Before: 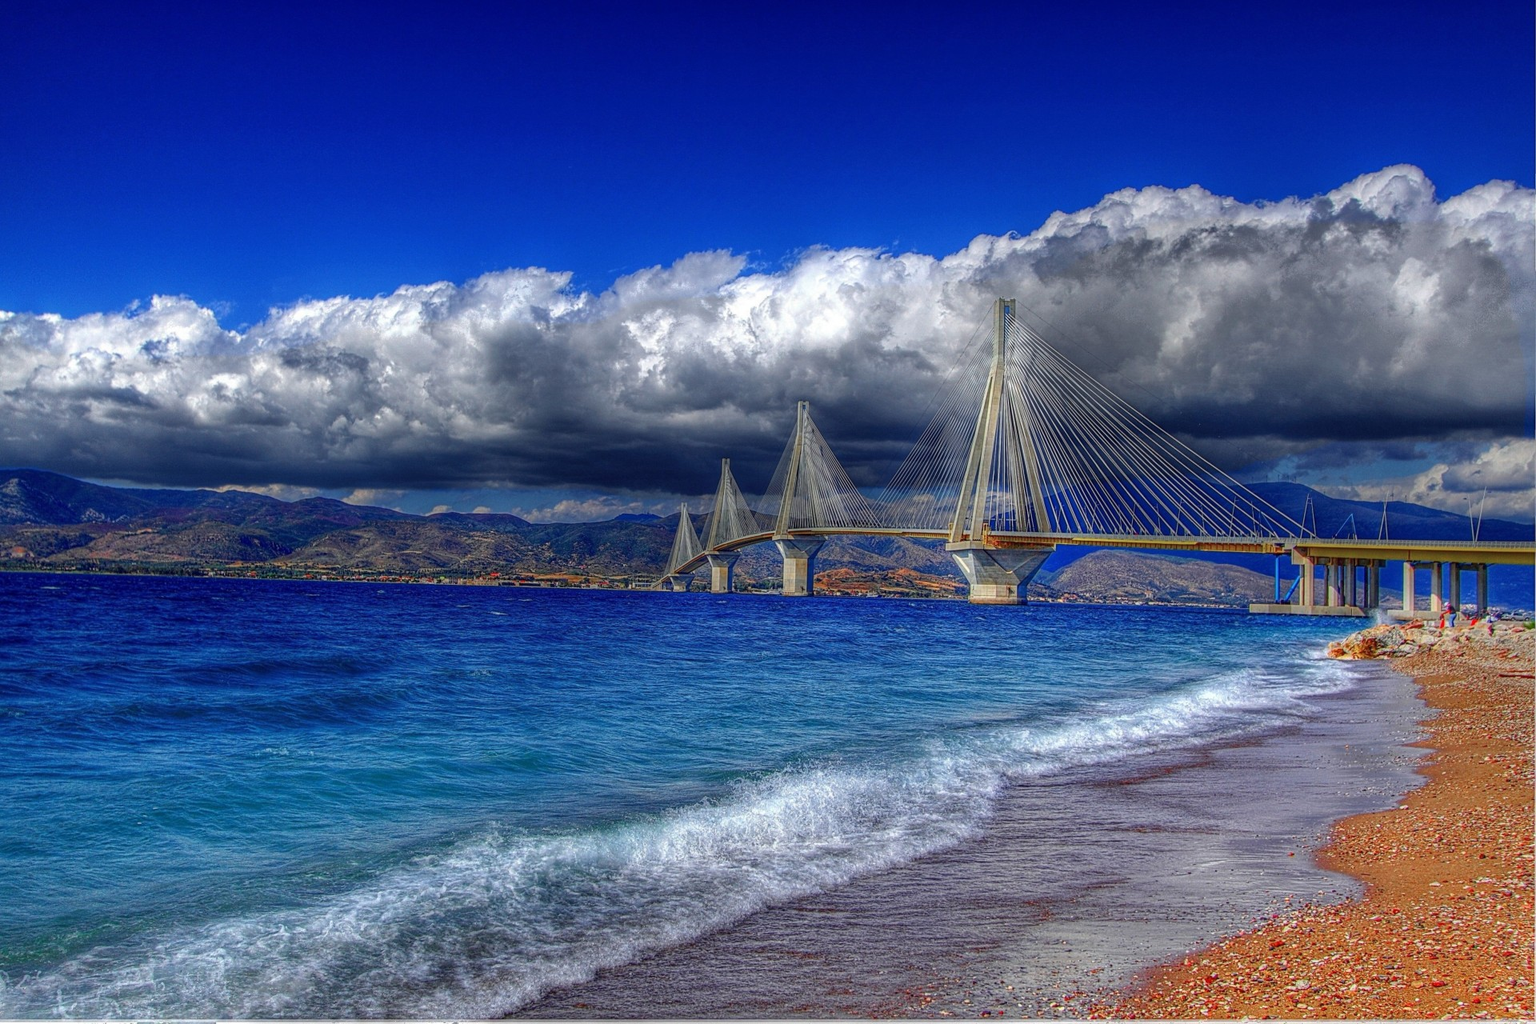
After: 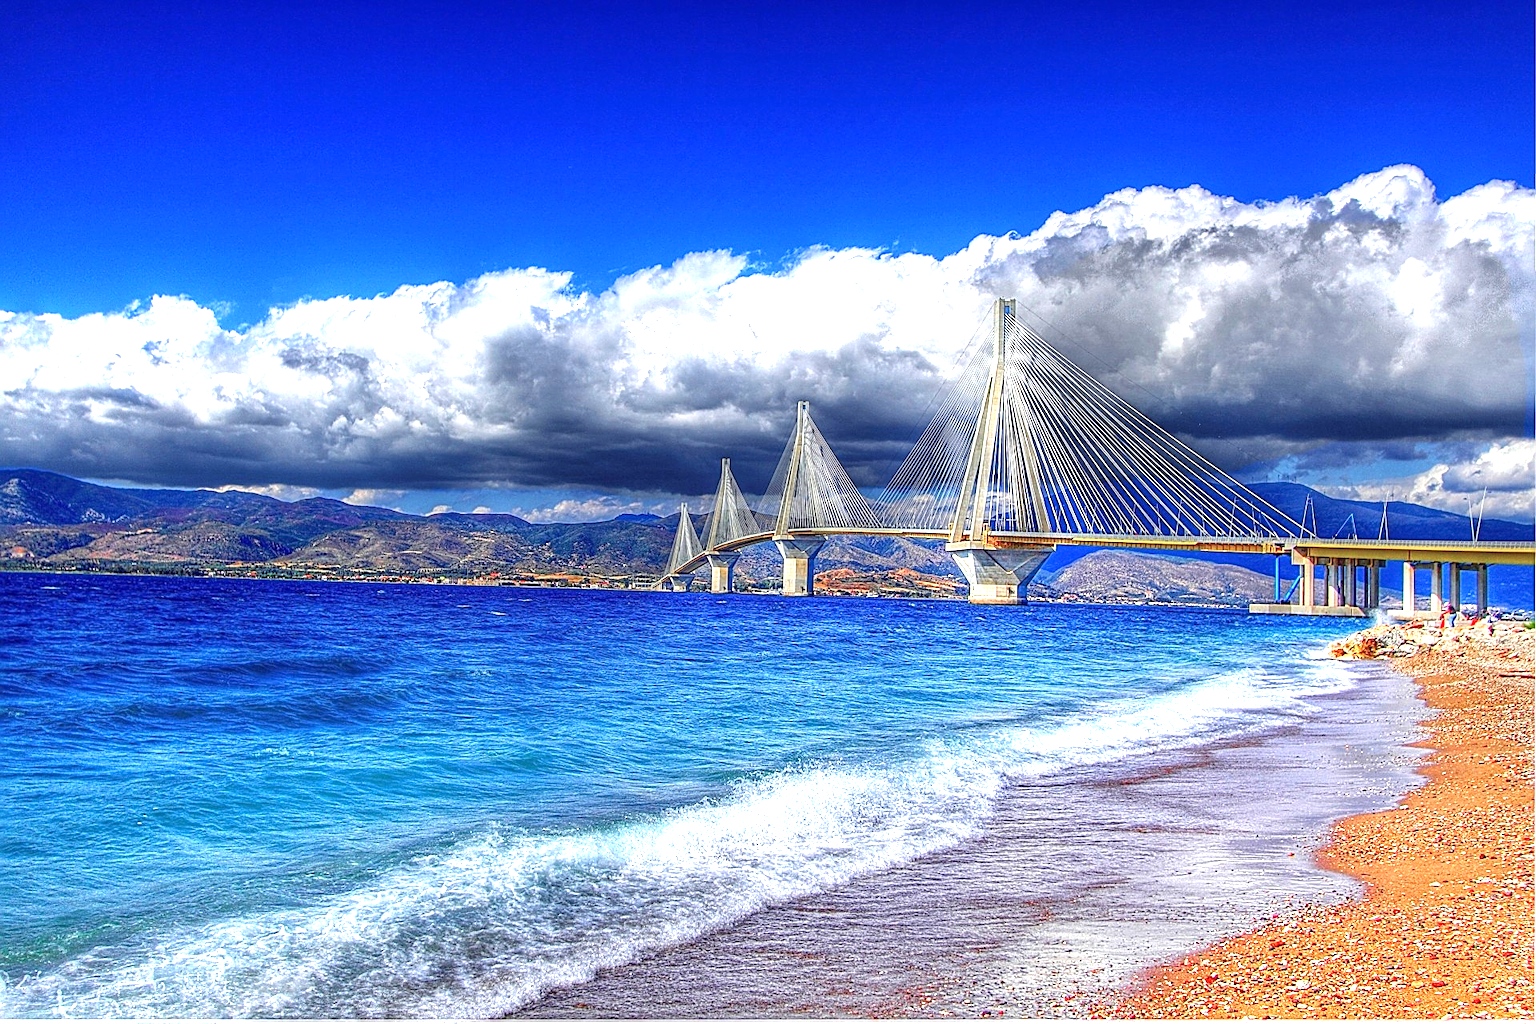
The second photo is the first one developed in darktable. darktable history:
exposure: black level correction 0, exposure 1.459 EV, compensate highlight preservation false
sharpen: on, module defaults
